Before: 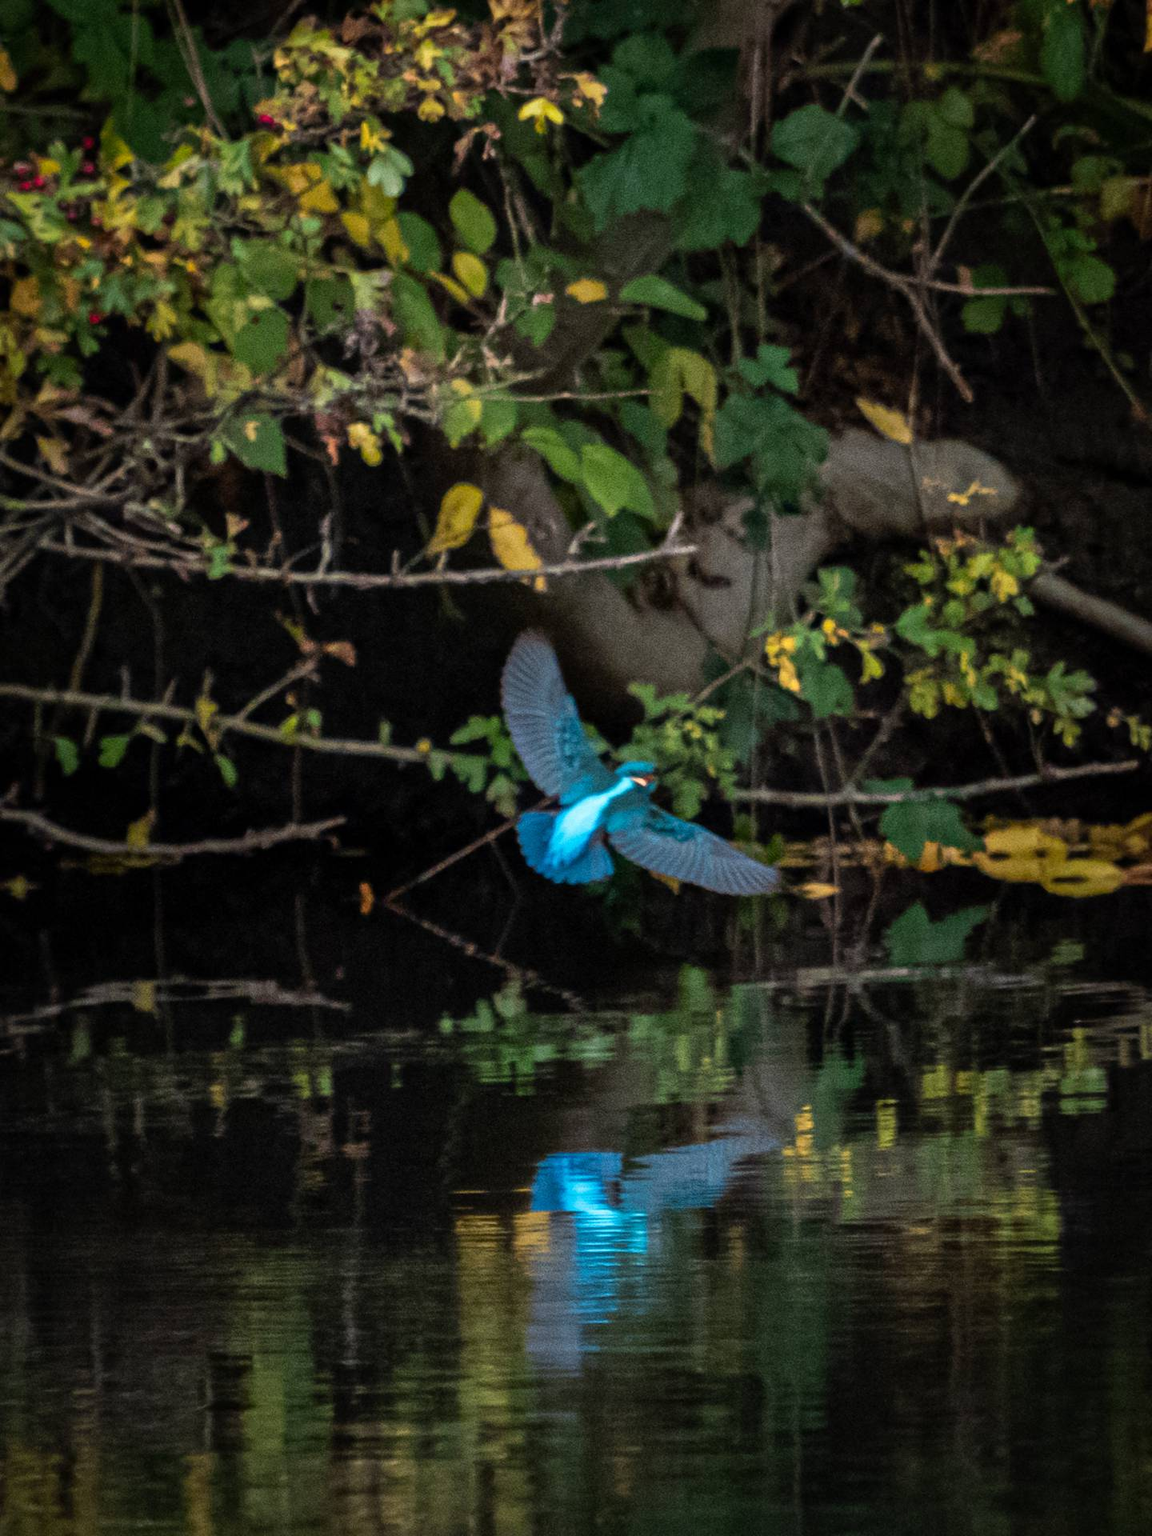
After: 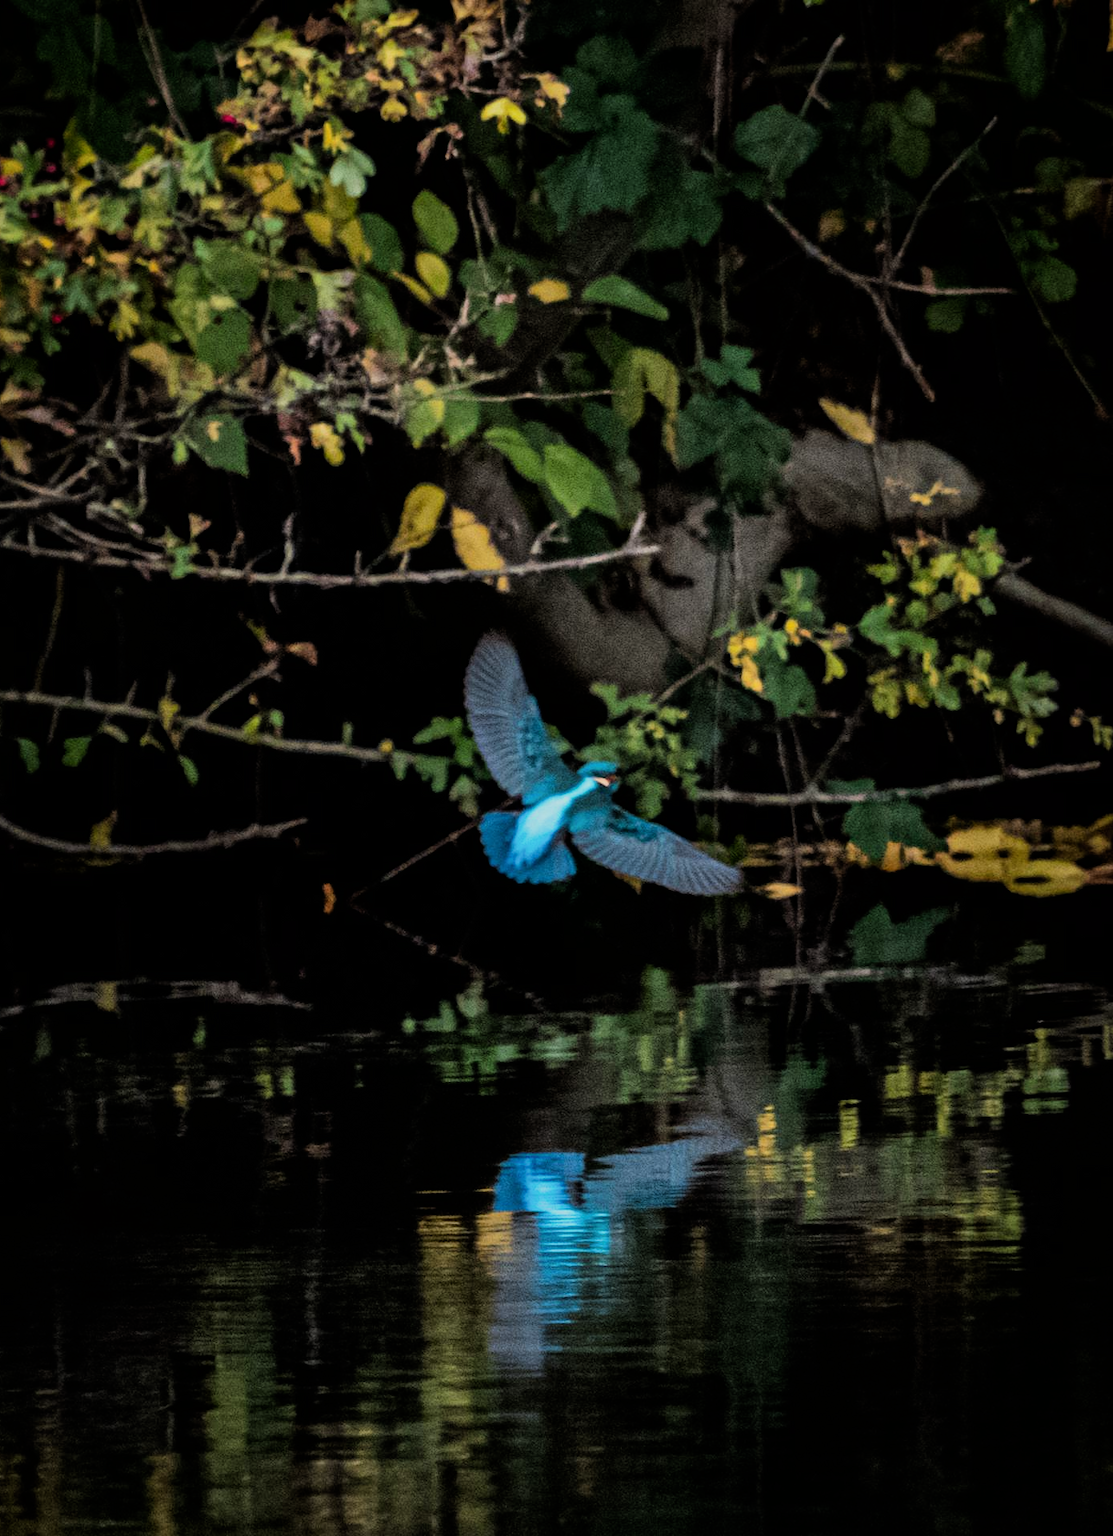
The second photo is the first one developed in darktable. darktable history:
filmic rgb: black relative exposure -7.5 EV, white relative exposure 4.99 EV, hardness 3.34, contrast 1.3
crop and rotate: left 3.305%
exposure: exposure -0.04 EV, compensate highlight preservation false
